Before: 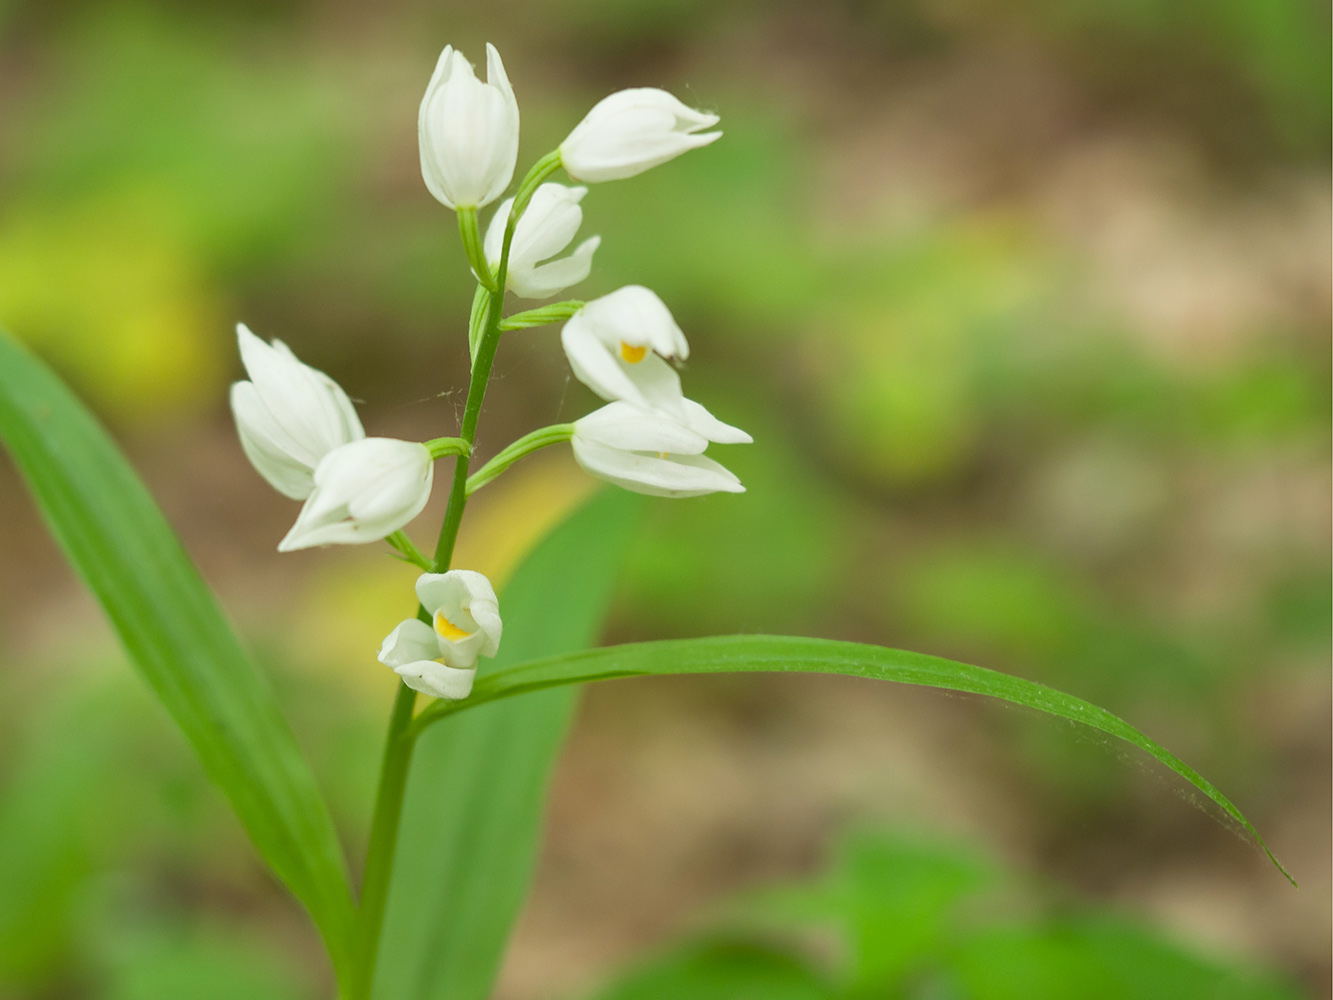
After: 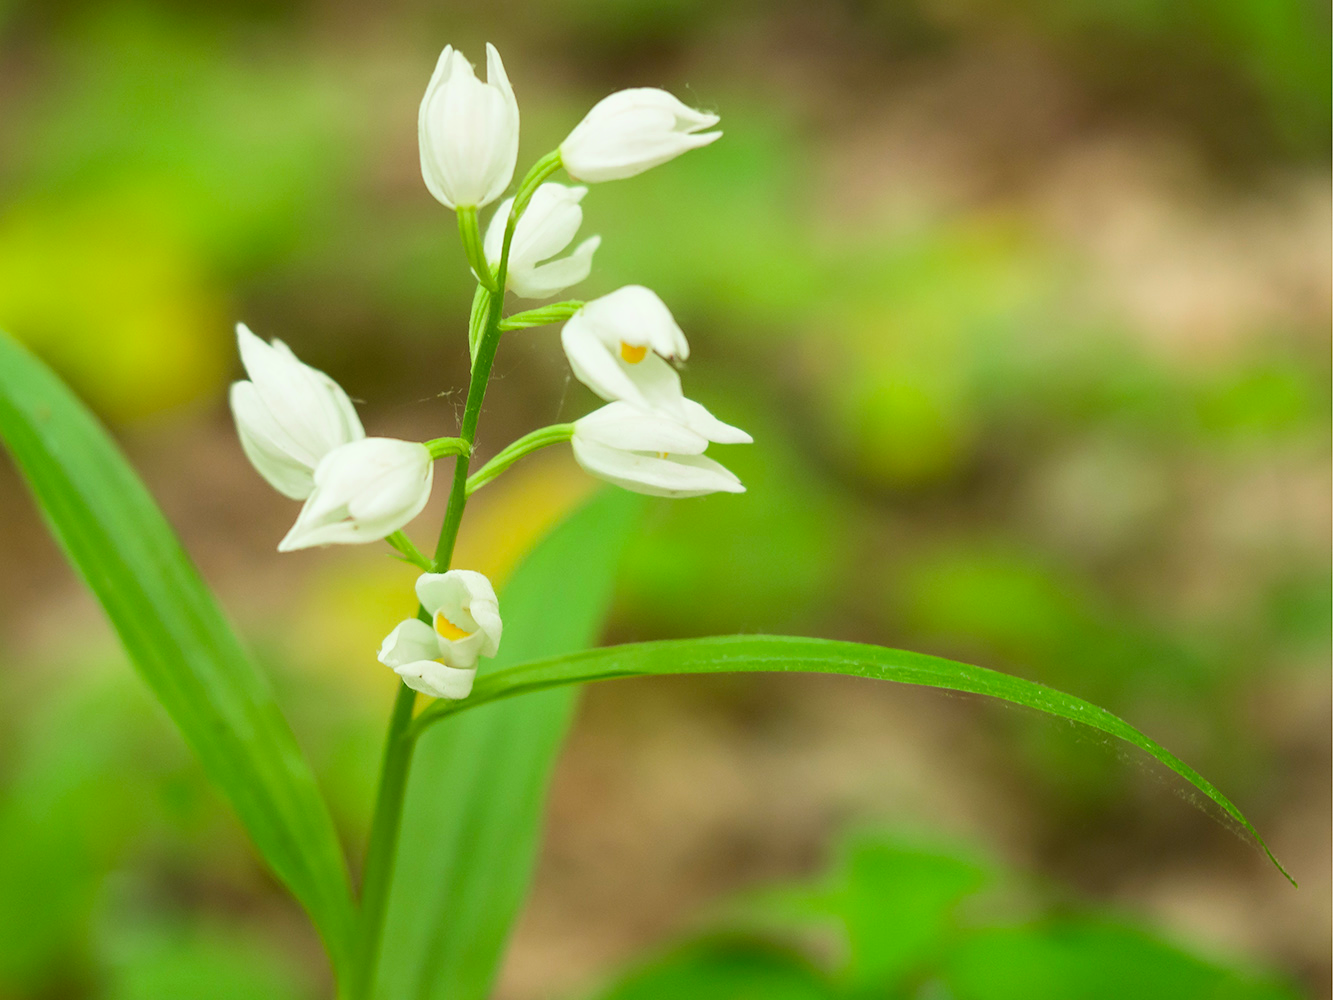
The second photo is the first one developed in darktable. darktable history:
contrast brightness saturation: contrast 0.163, saturation 0.311
shadows and highlights: highlights 70.56, soften with gaussian
color zones: curves: ch0 [(0.004, 0.305) (0.261, 0.623) (0.389, 0.399) (0.708, 0.571) (0.947, 0.34)]; ch1 [(0.025, 0.645) (0.229, 0.584) (0.326, 0.551) (0.484, 0.262) (0.757, 0.643)], mix -123.22%
